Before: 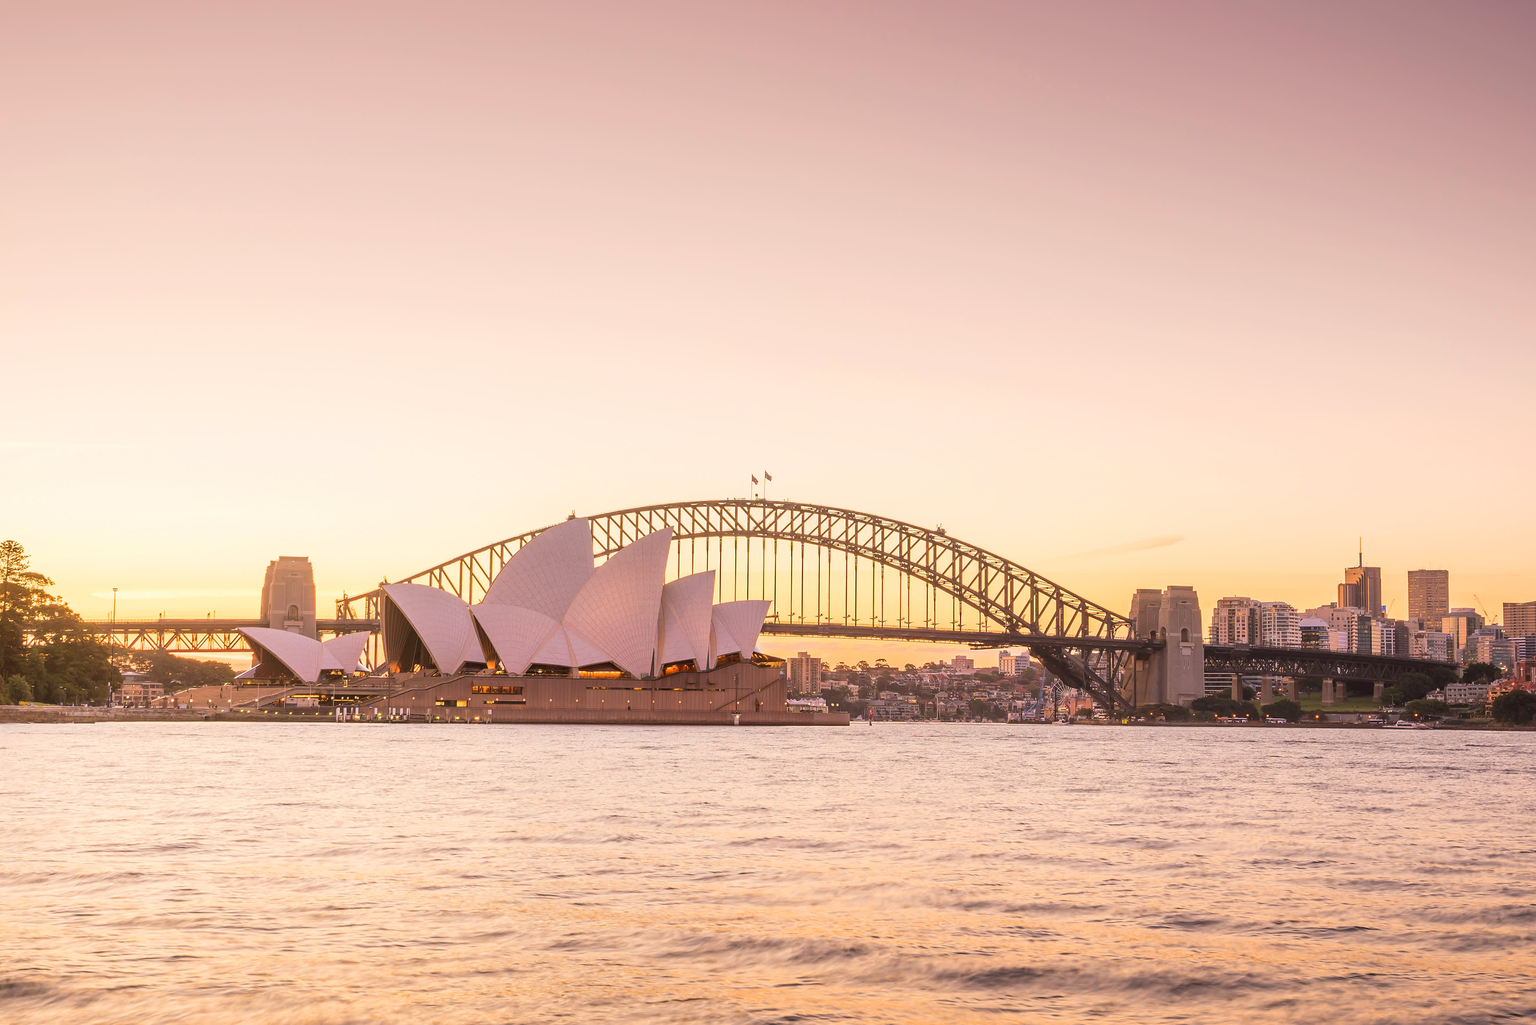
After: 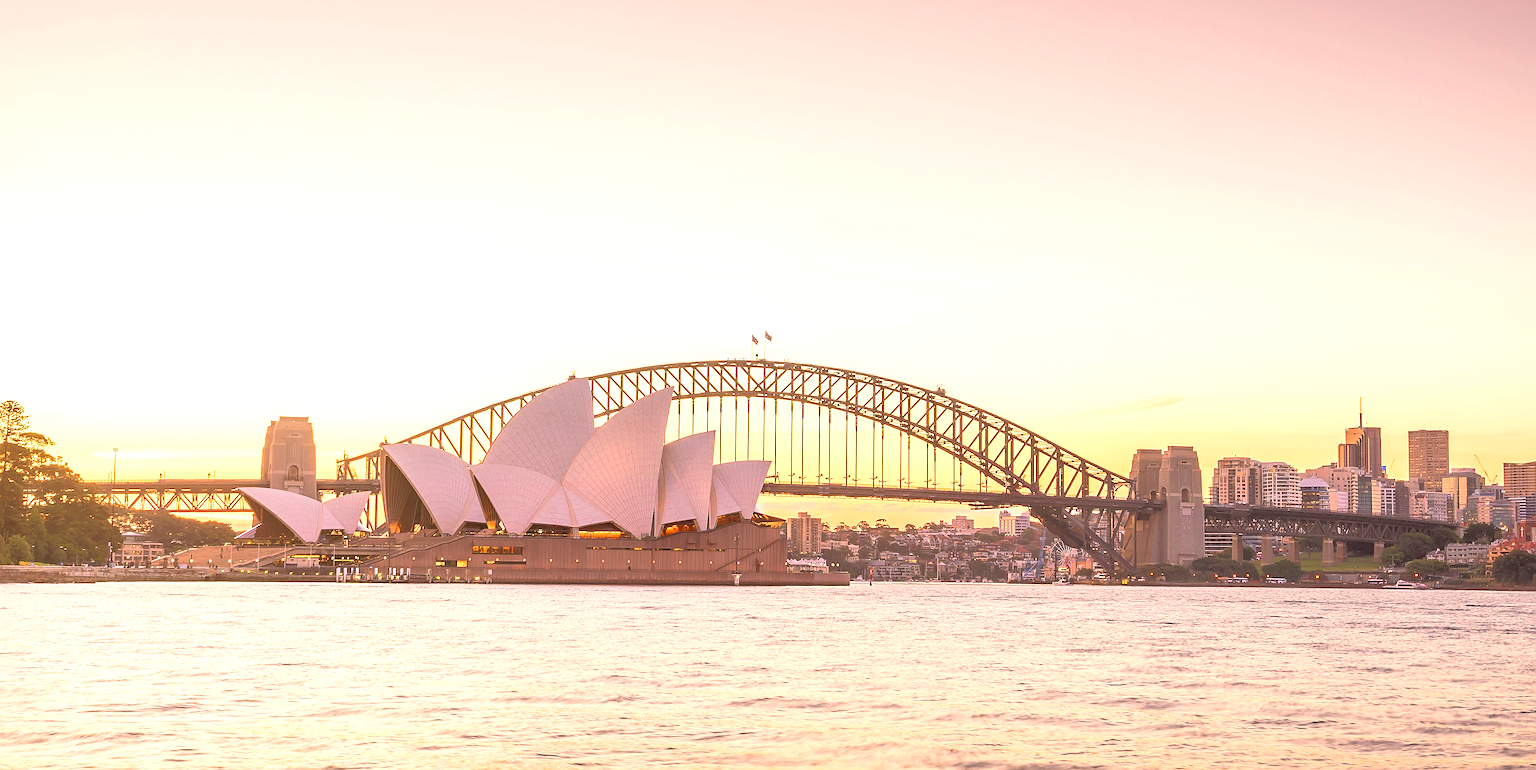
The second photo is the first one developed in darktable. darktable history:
tone equalizer: -7 EV 0.146 EV, -6 EV 0.577 EV, -5 EV 1.13 EV, -4 EV 1.32 EV, -3 EV 1.18 EV, -2 EV 0.6 EV, -1 EV 0.154 EV
crop: top 13.694%, bottom 11.123%
sharpen: radius 2.142, amount 0.387, threshold 0.236
exposure: black level correction 0.001, exposure 0.499 EV, compensate exposure bias true, compensate highlight preservation false
